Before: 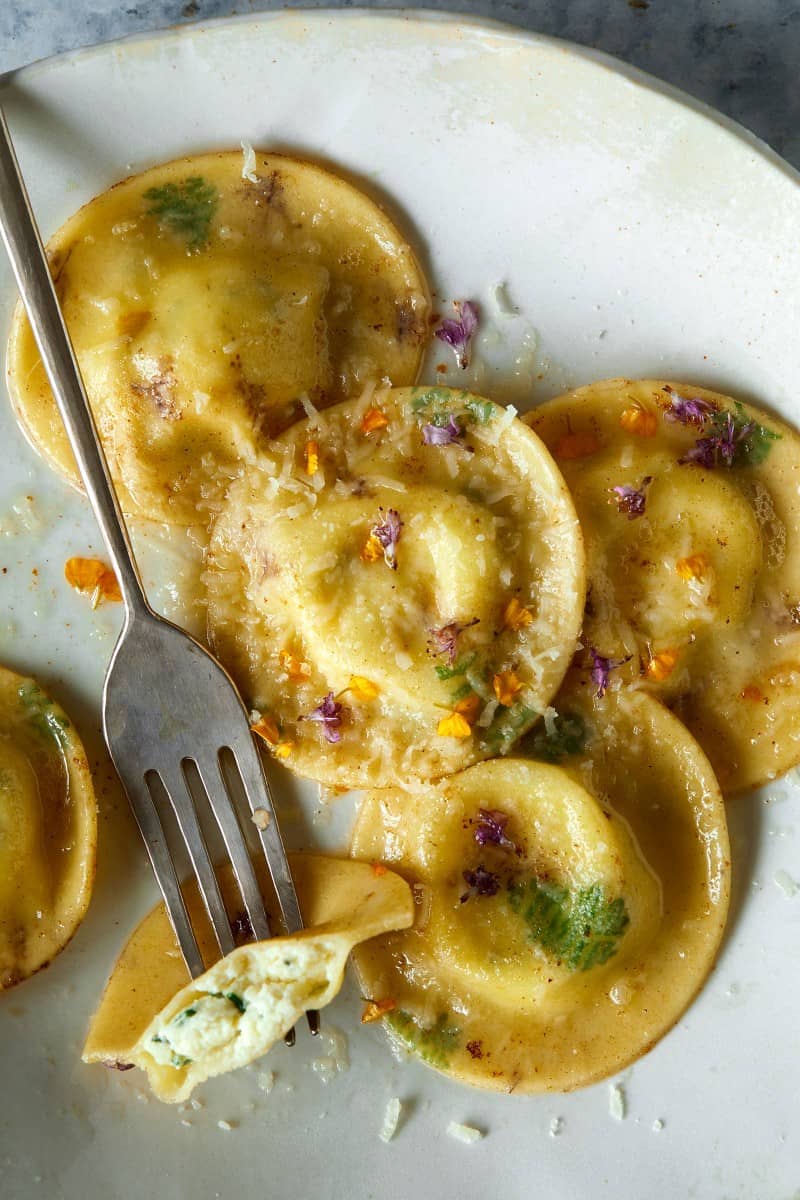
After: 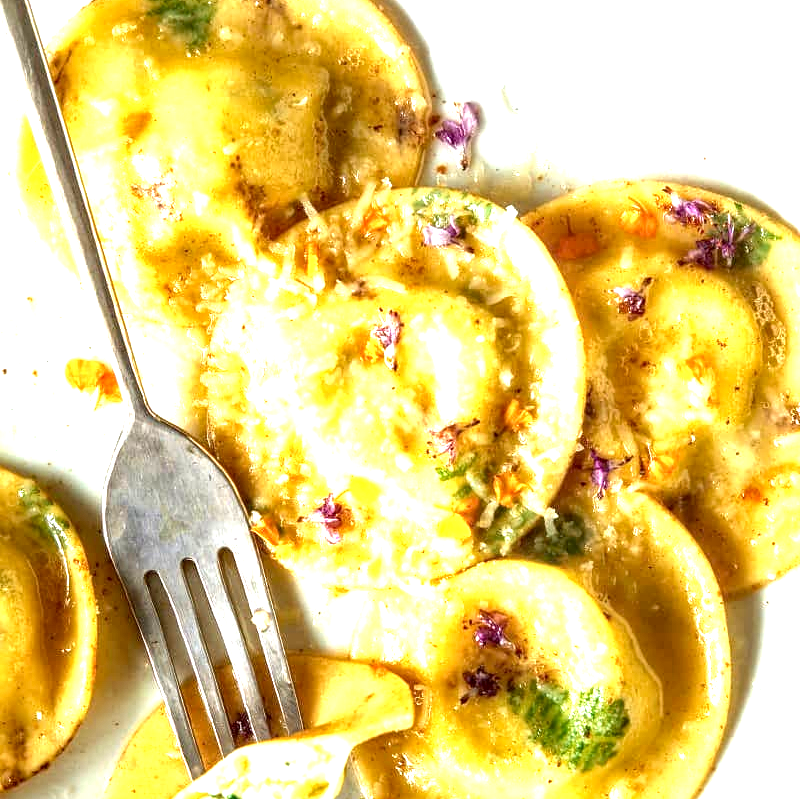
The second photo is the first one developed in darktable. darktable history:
local contrast: detail 150%
exposure: black level correction 0.001, exposure 1.738 EV, compensate highlight preservation false
crop: top 16.611%, bottom 16.753%
